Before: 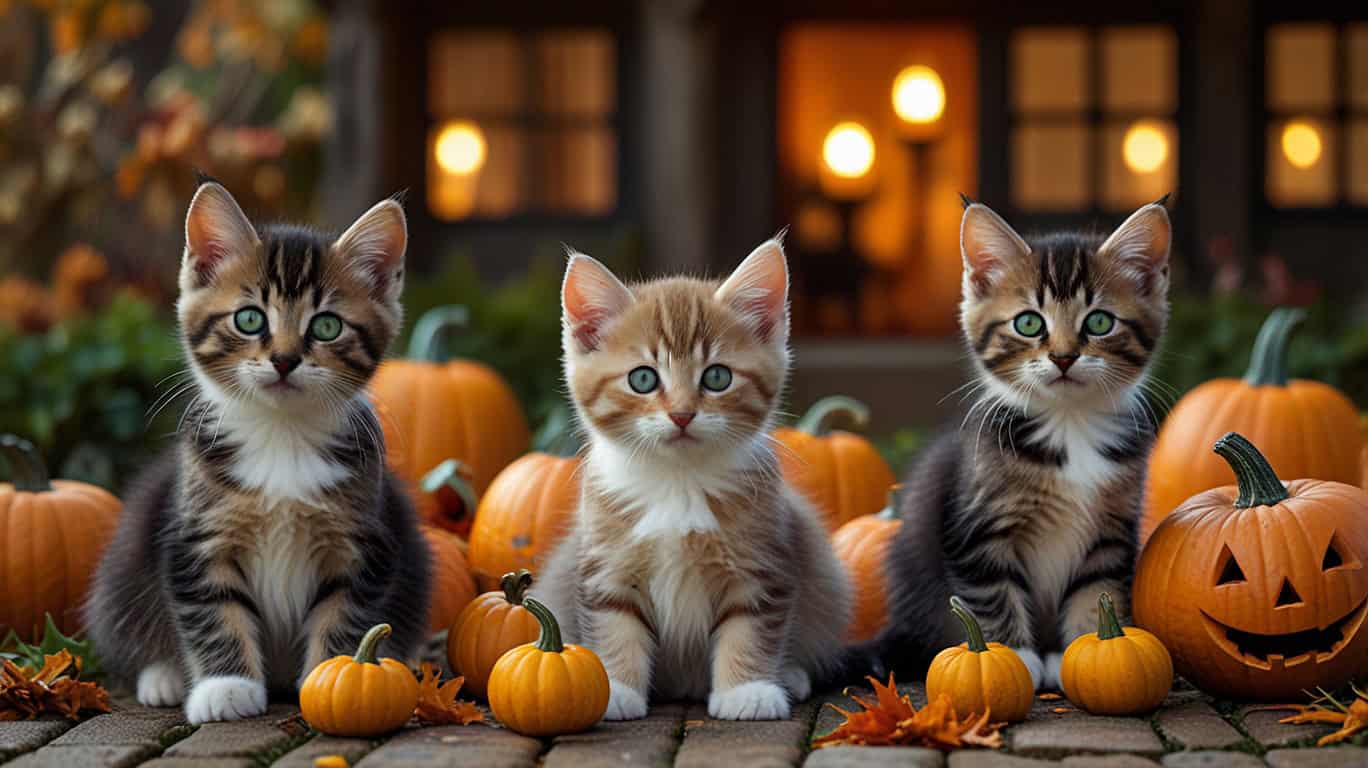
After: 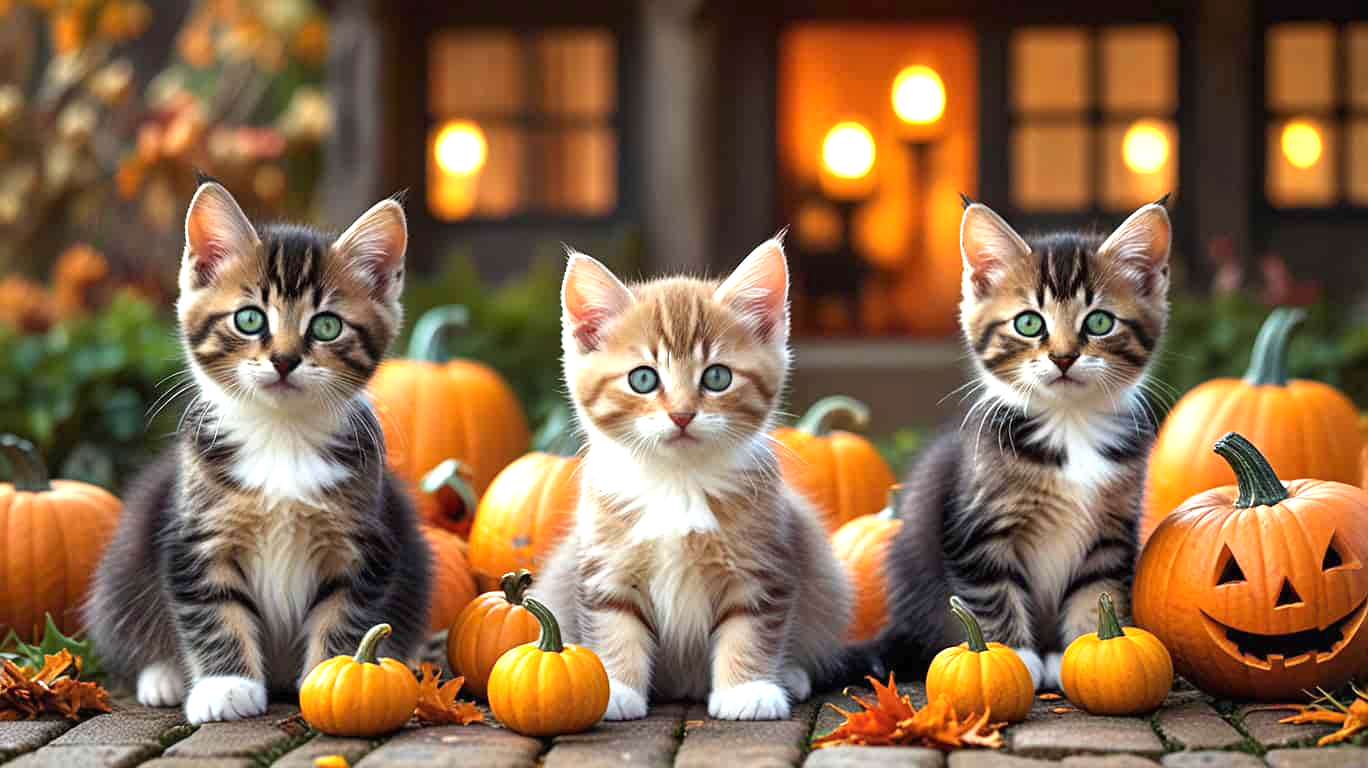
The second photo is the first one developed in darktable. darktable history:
white balance: red 1, blue 1
exposure: black level correction 0, exposure 1.2 EV, compensate highlight preservation false
rotate and perspective: crop left 0, crop top 0
levels: levels [0, 0.498, 0.996]
